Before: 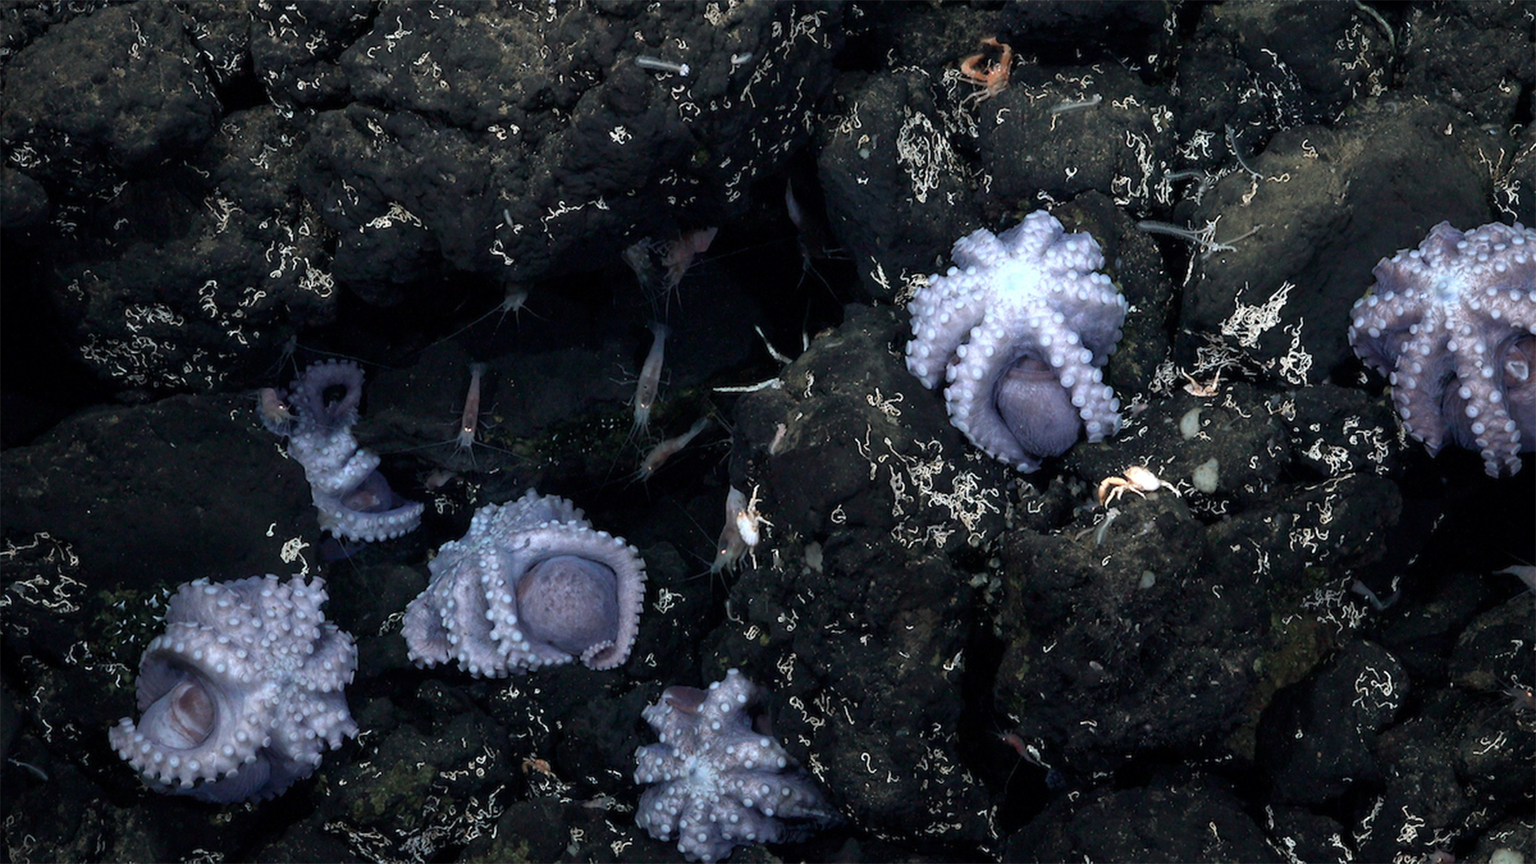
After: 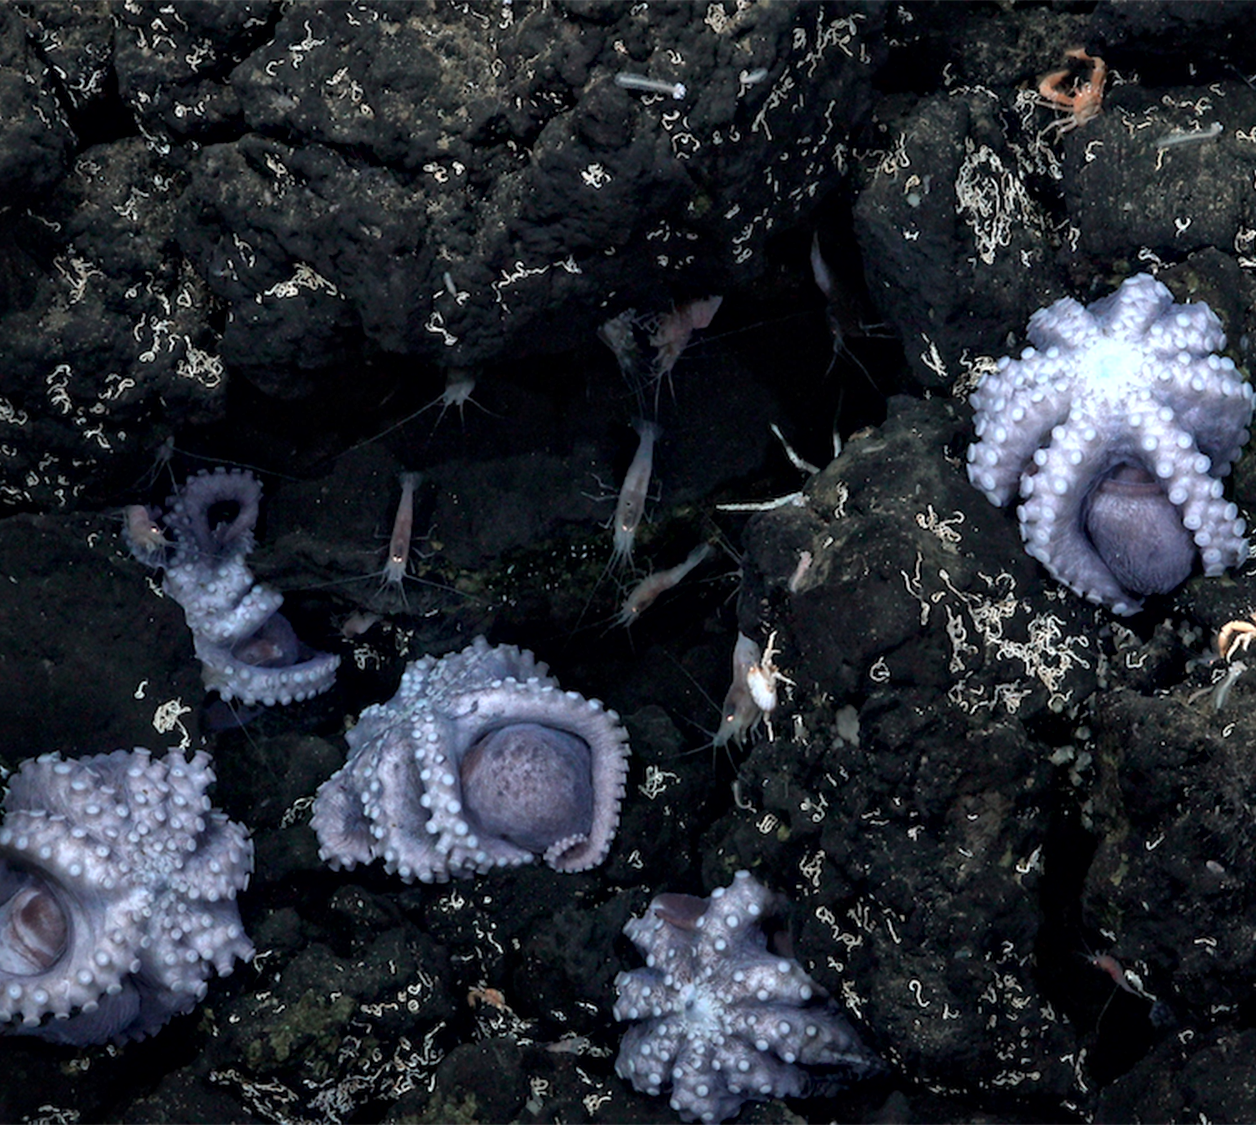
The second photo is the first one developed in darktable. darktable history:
crop: left 10.644%, right 26.528%
local contrast: mode bilateral grid, contrast 20, coarseness 20, detail 150%, midtone range 0.2
exposure: exposure 0.02 EV, compensate highlight preservation false
